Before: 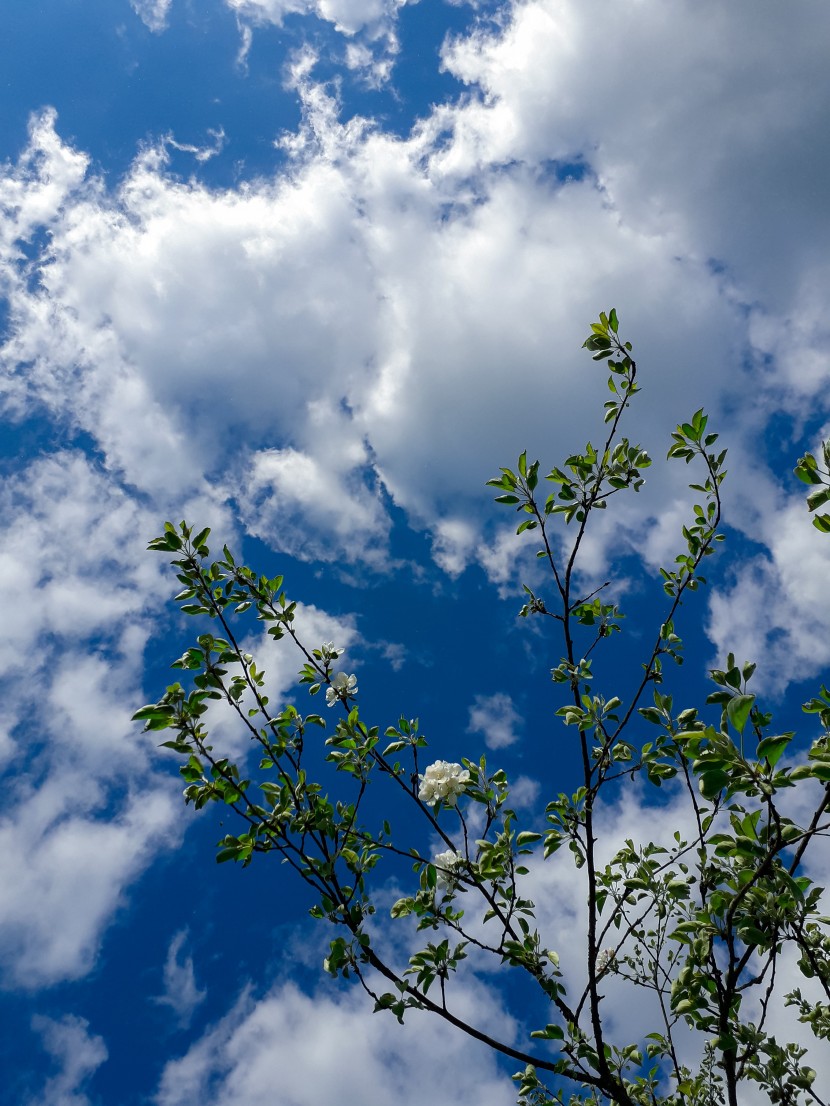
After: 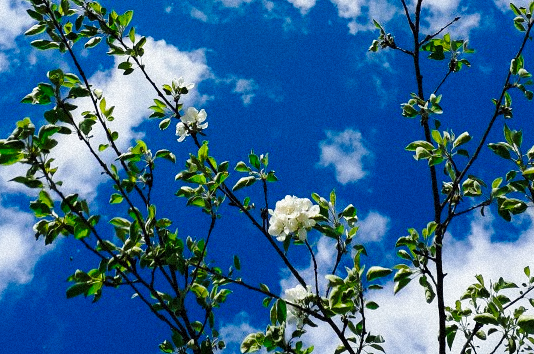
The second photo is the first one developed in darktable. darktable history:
crop: left 18.091%, top 51.13%, right 17.525%, bottom 16.85%
base curve: curves: ch0 [(0, 0) (0.028, 0.03) (0.121, 0.232) (0.46, 0.748) (0.859, 0.968) (1, 1)], preserve colors none
contrast brightness saturation: contrast 0.1, brightness 0.02, saturation 0.02
grain: mid-tones bias 0%
